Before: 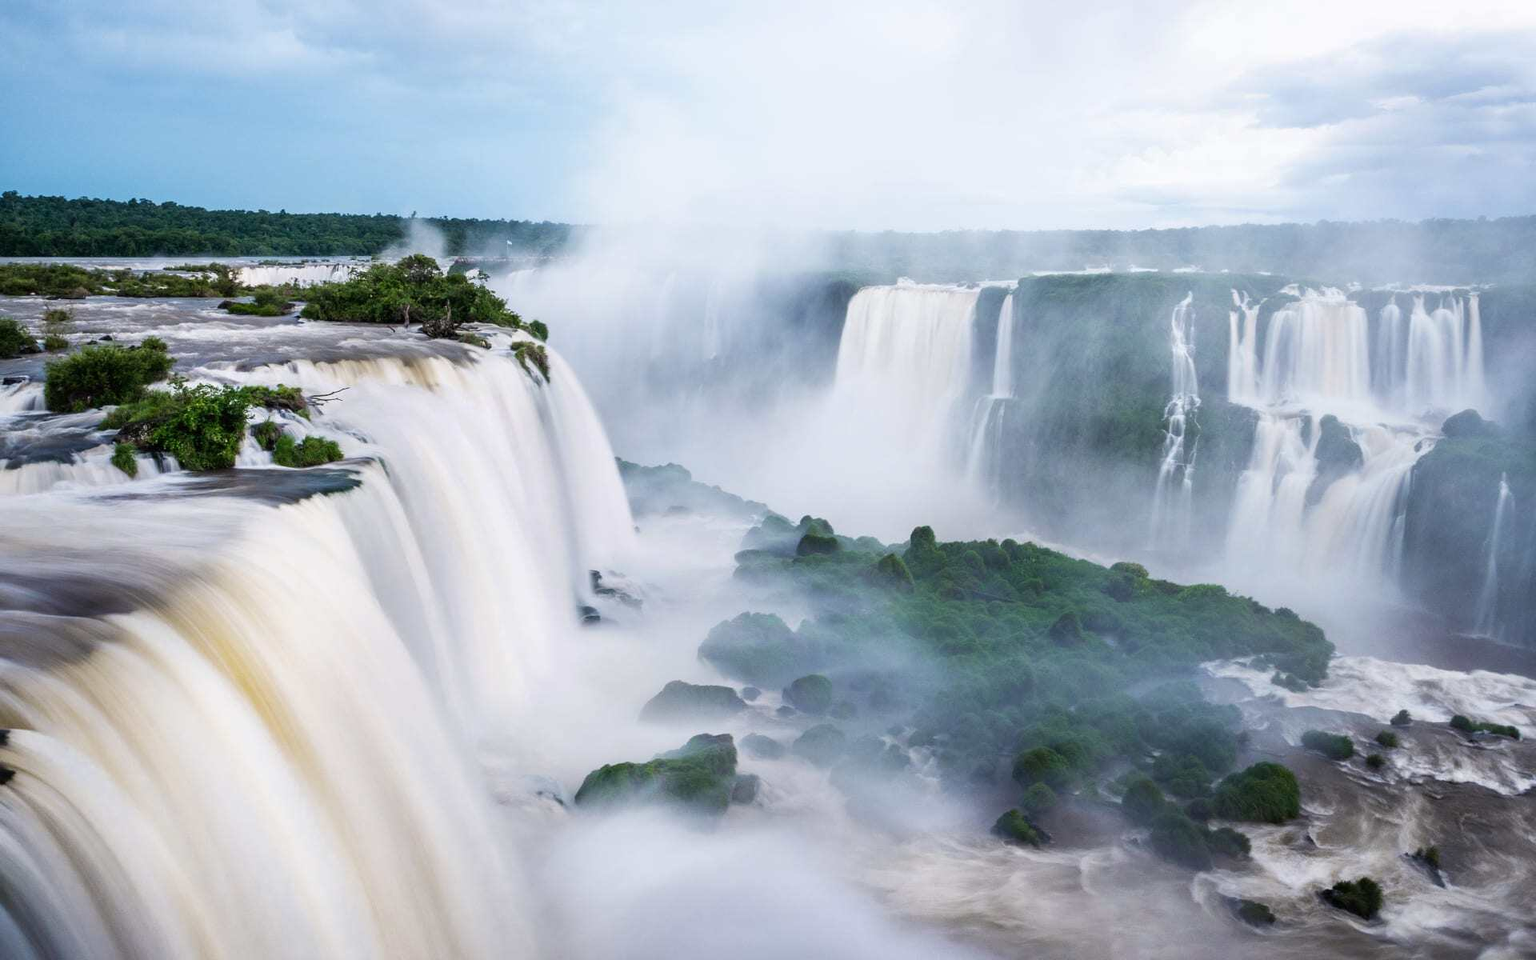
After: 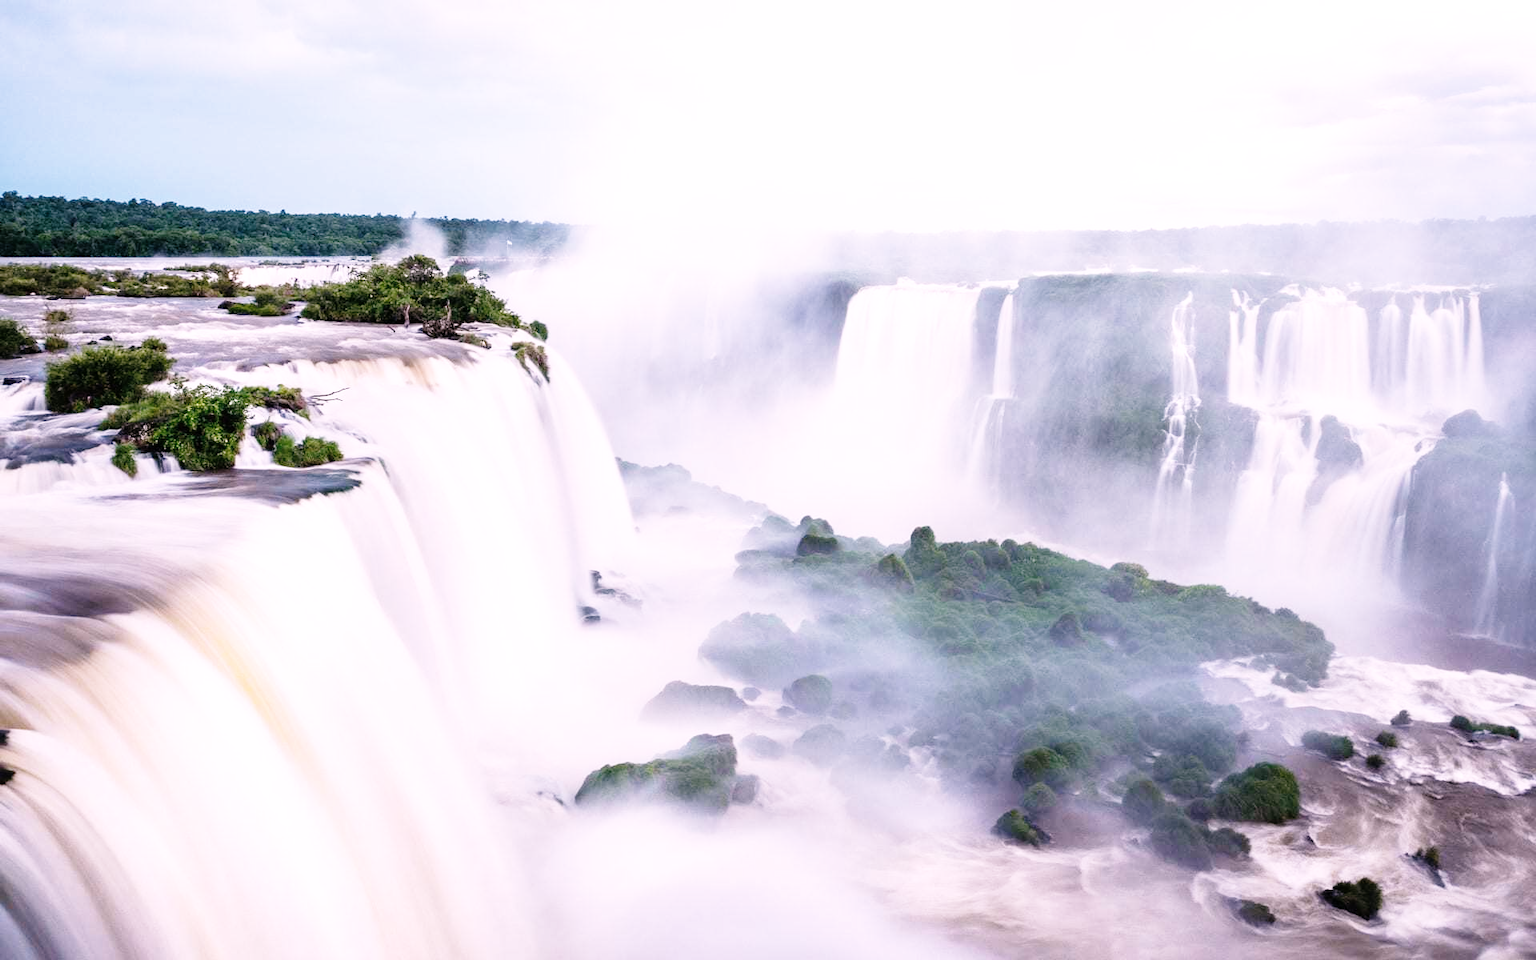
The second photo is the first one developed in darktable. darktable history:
base curve: curves: ch0 [(0, 0) (0.008, 0.007) (0.022, 0.029) (0.048, 0.089) (0.092, 0.197) (0.191, 0.399) (0.275, 0.534) (0.357, 0.65) (0.477, 0.78) (0.542, 0.833) (0.799, 0.973) (1, 1)], preserve colors none
color correction: saturation 0.8
white balance: red 1.188, blue 1.11
